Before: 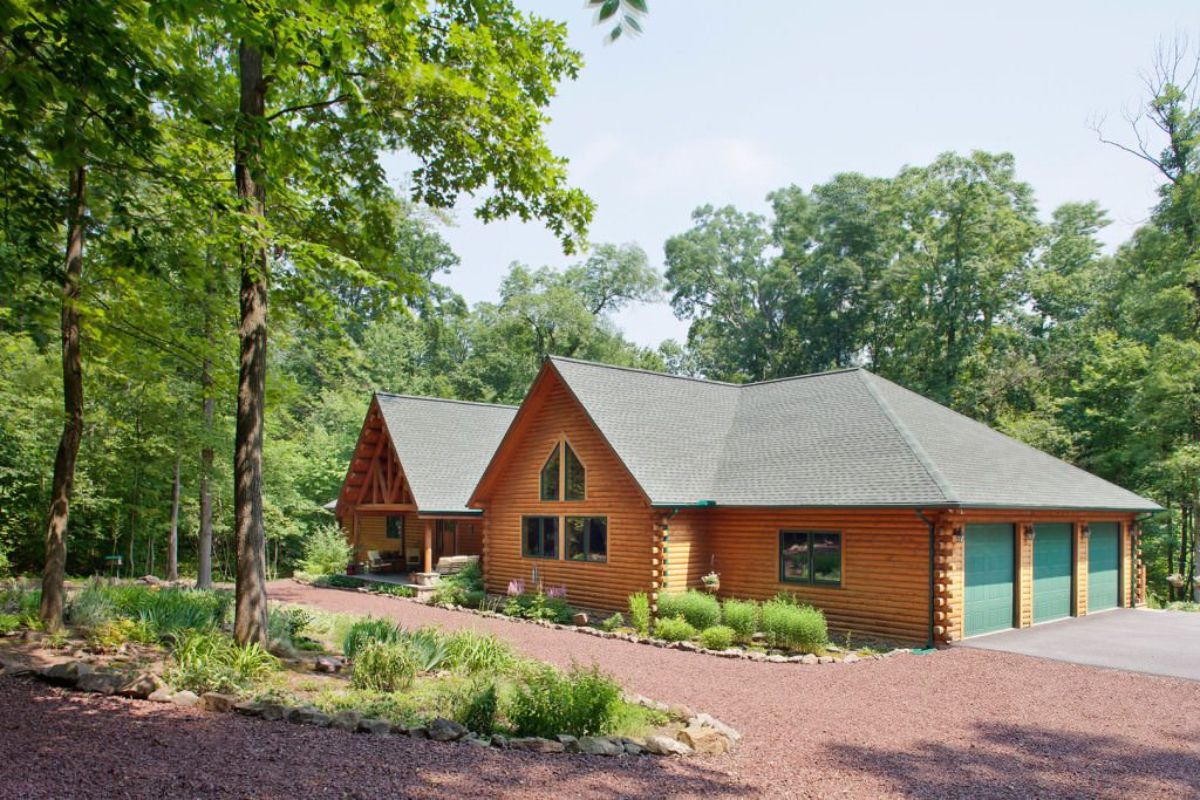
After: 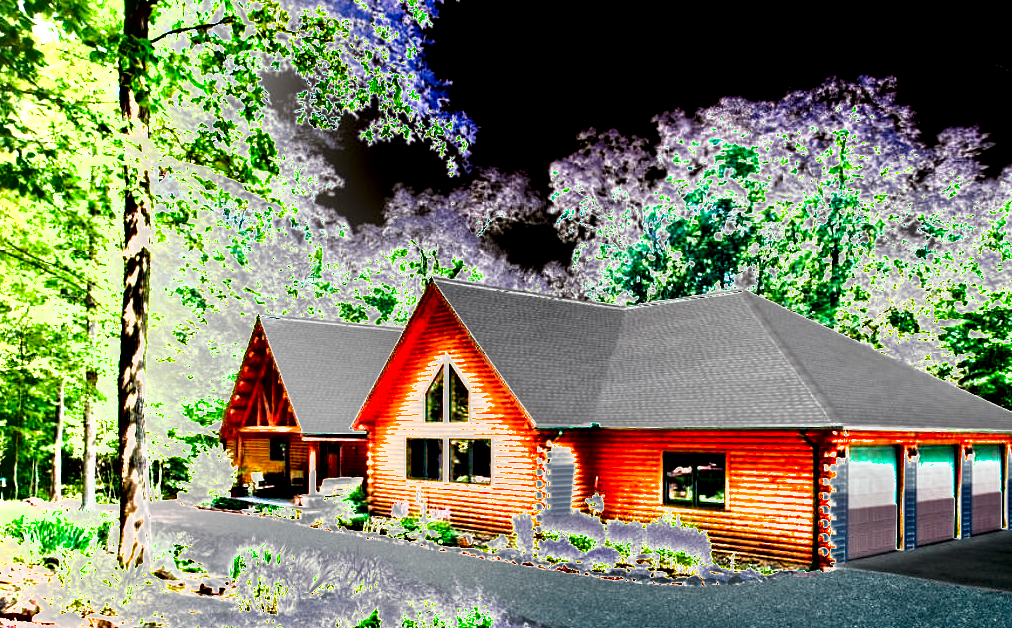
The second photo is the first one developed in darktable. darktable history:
crop and rotate: left 9.669%, top 9.775%, right 5.932%, bottom 11.689%
exposure: exposure 3.087 EV, compensate highlight preservation false
shadows and highlights: low approximation 0.01, soften with gaussian
